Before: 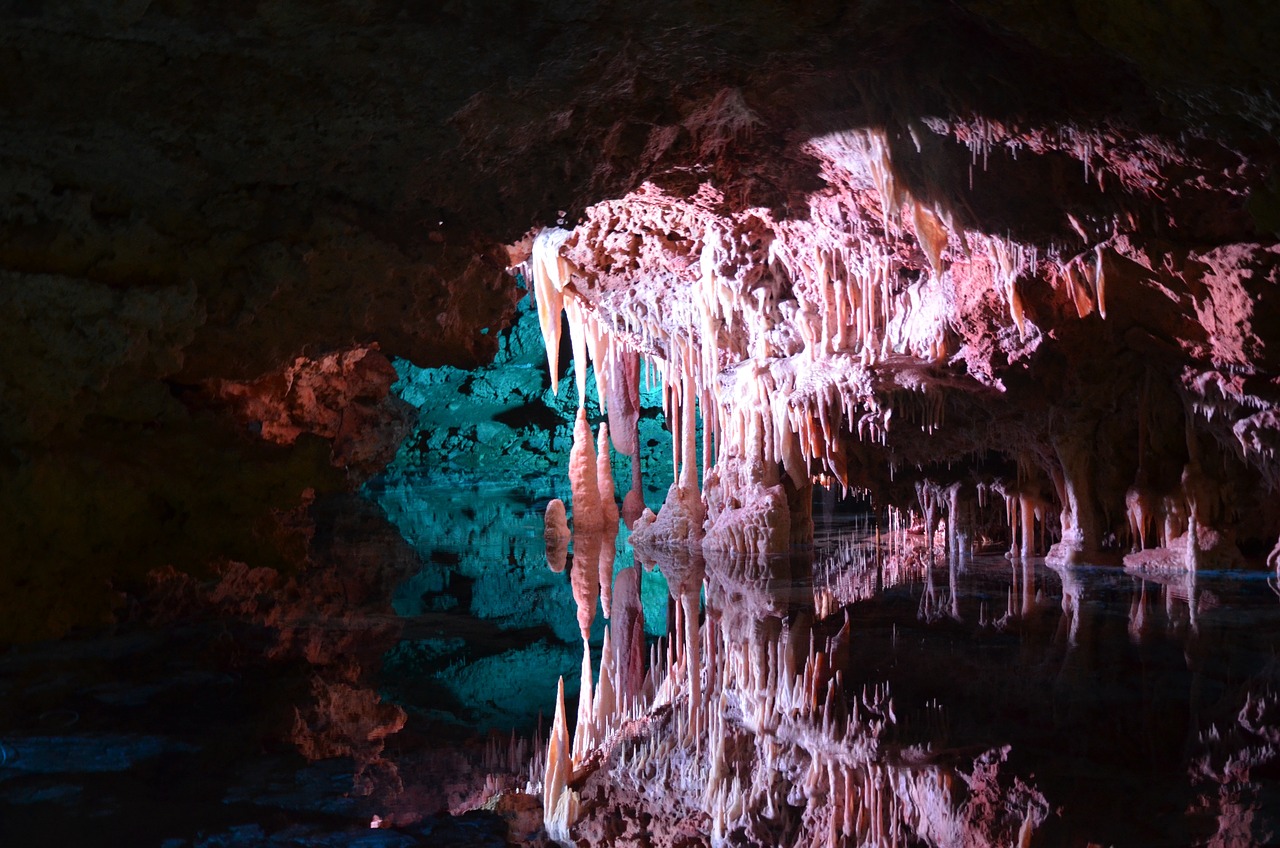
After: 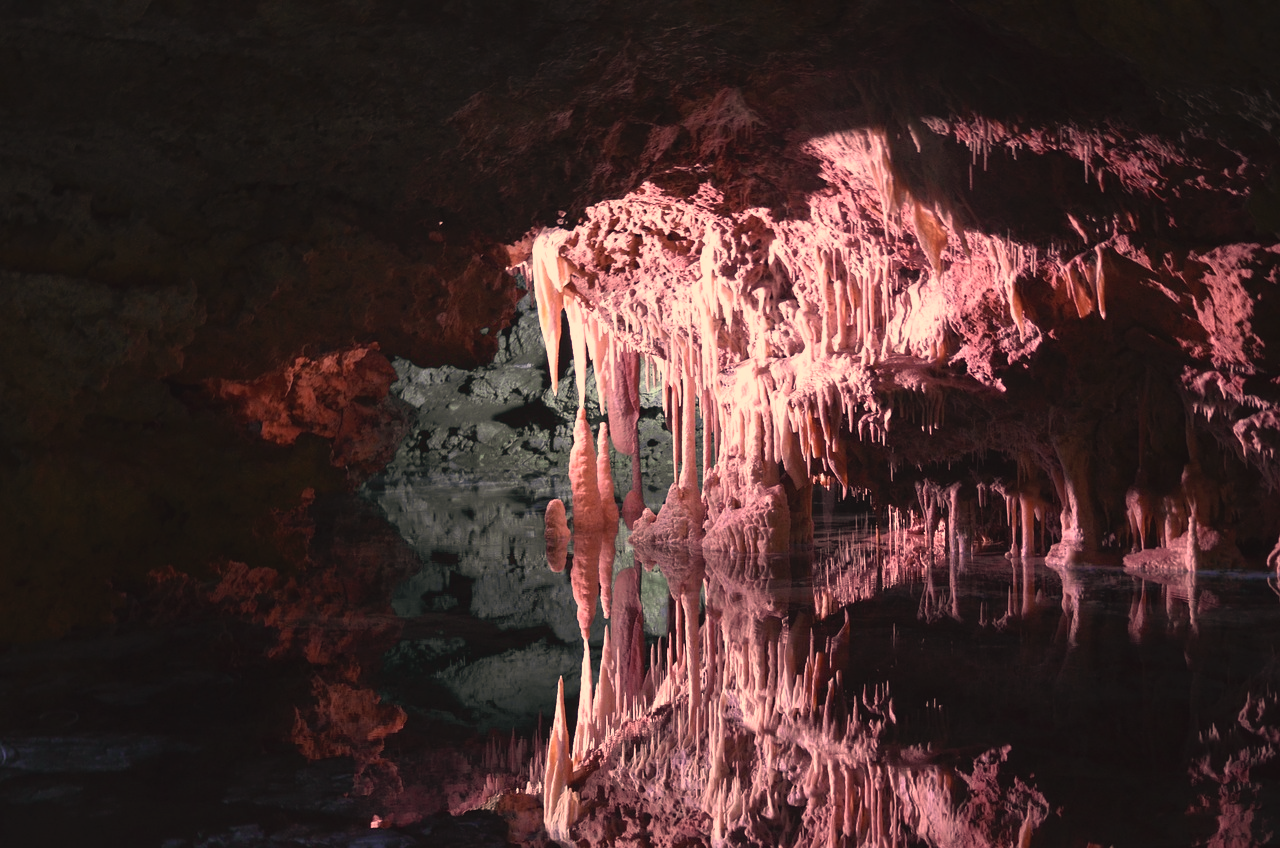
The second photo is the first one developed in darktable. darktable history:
tone curve: curves: ch0 [(0.001, 0.042) (0.128, 0.16) (0.452, 0.42) (0.603, 0.566) (0.754, 0.733) (1, 1)]; ch1 [(0, 0) (0.325, 0.327) (0.412, 0.441) (0.473, 0.466) (0.5, 0.499) (0.549, 0.558) (0.617, 0.625) (0.713, 0.7) (1, 1)]; ch2 [(0, 0) (0.386, 0.397) (0.445, 0.47) (0.505, 0.498) (0.529, 0.524) (0.574, 0.569) (0.652, 0.641) (1, 1)], color space Lab, independent channels, preserve colors none
color correction: highlights a* 40, highlights b* 40, saturation 0.69
